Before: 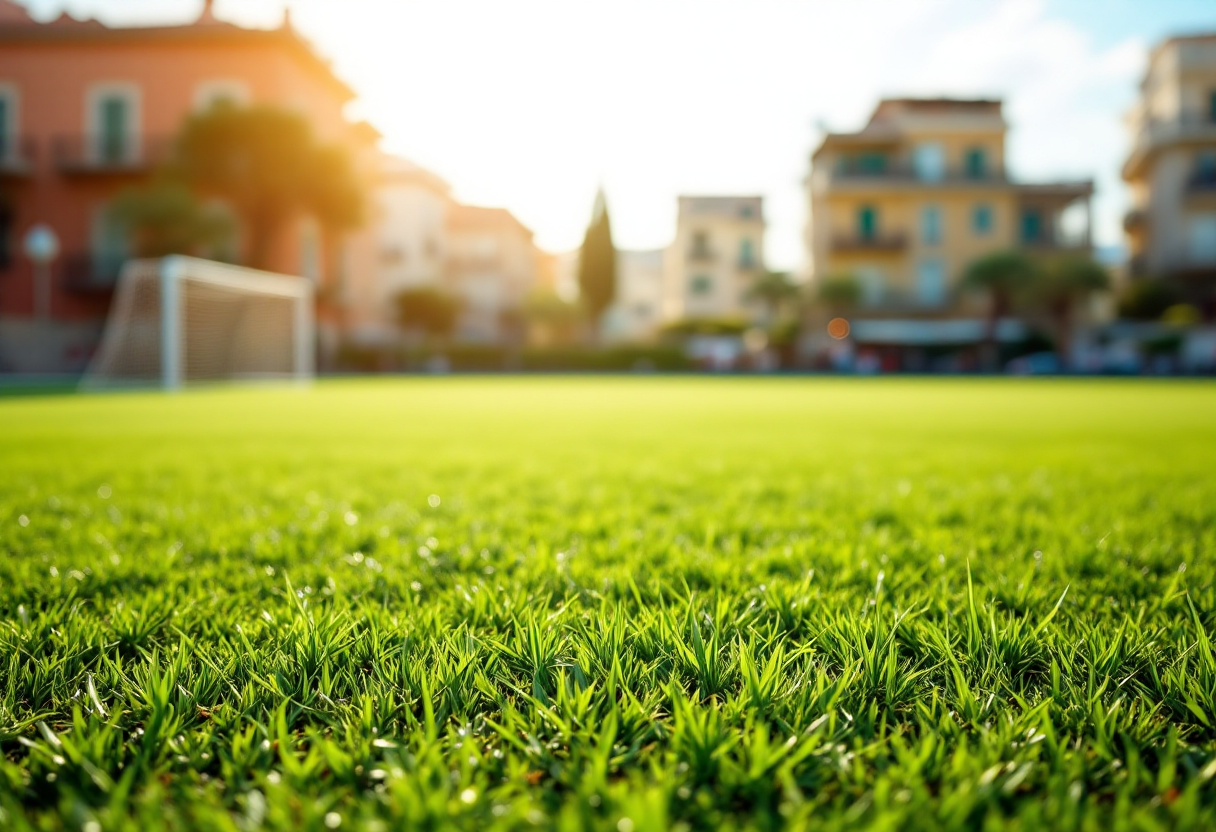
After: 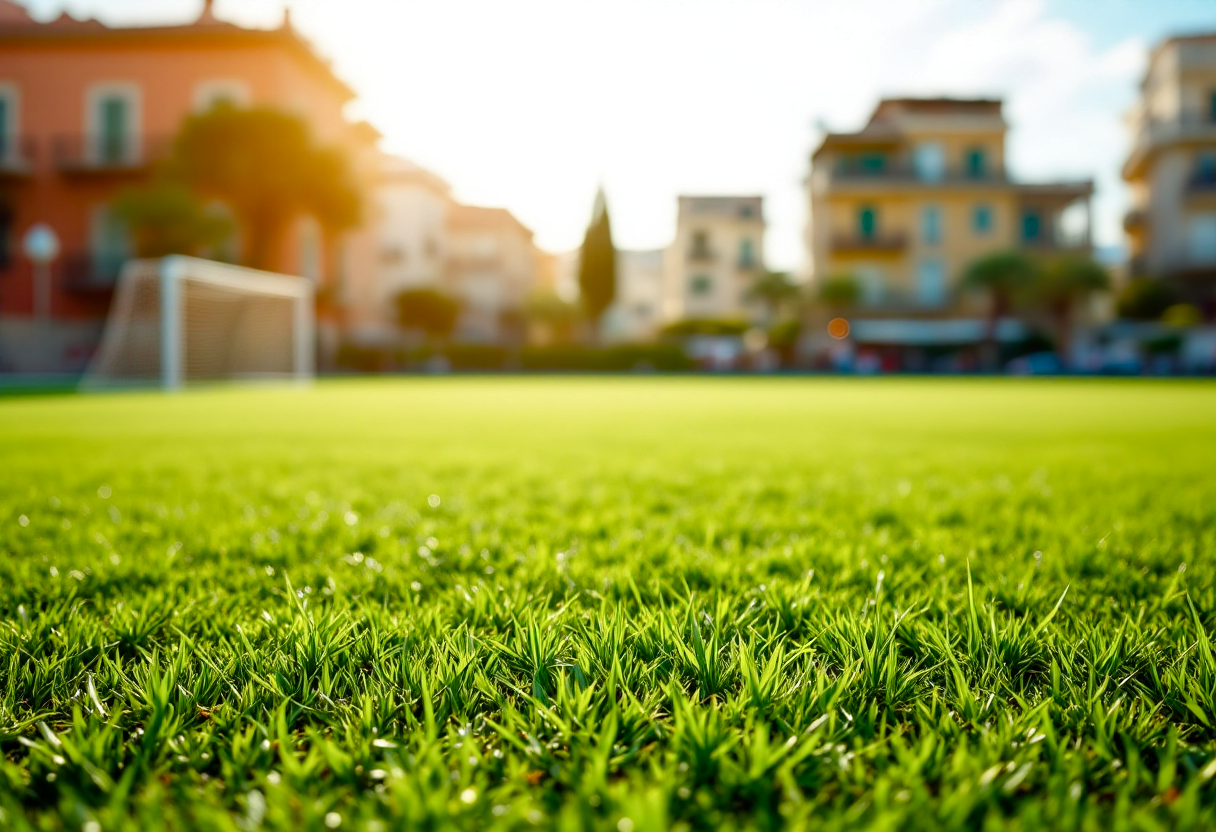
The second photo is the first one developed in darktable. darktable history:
shadows and highlights: shadows 49, highlights -41, soften with gaussian
color balance rgb: perceptual saturation grading › global saturation 20%, perceptual saturation grading › highlights -25%, perceptual saturation grading › shadows 25%
